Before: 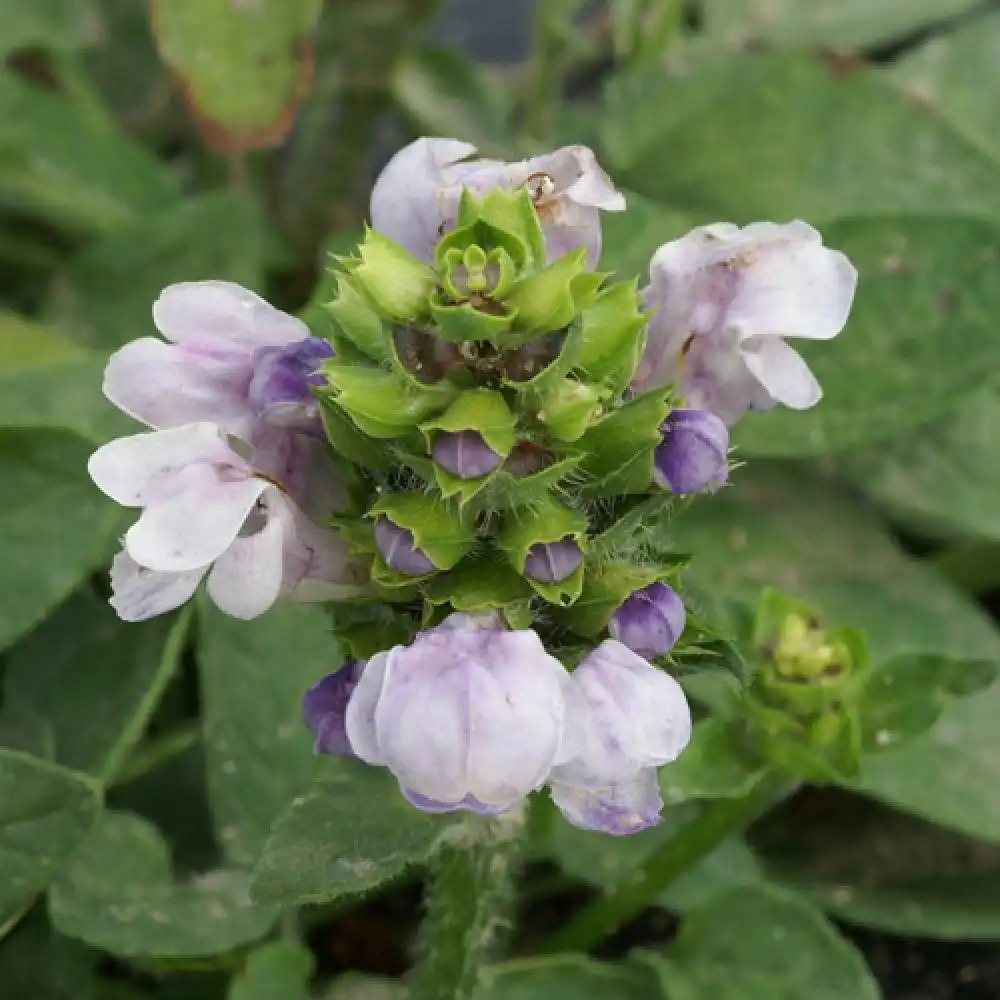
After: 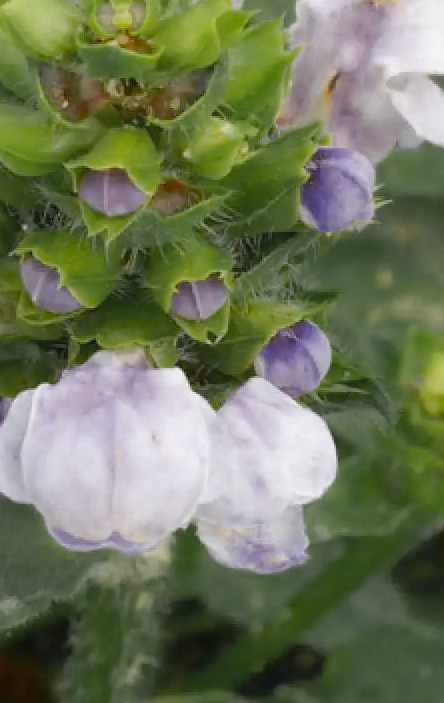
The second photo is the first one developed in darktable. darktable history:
crop: left 35.432%, top 26.233%, right 20.145%, bottom 3.432%
color zones: curves: ch0 [(0.035, 0.242) (0.25, 0.5) (0.384, 0.214) (0.488, 0.255) (0.75, 0.5)]; ch1 [(0.063, 0.379) (0.25, 0.5) (0.354, 0.201) (0.489, 0.085) (0.729, 0.271)]; ch2 [(0.25, 0.5) (0.38, 0.517) (0.442, 0.51) (0.735, 0.456)]
levels: levels [0, 0.43, 0.984]
color balance: output saturation 110%
